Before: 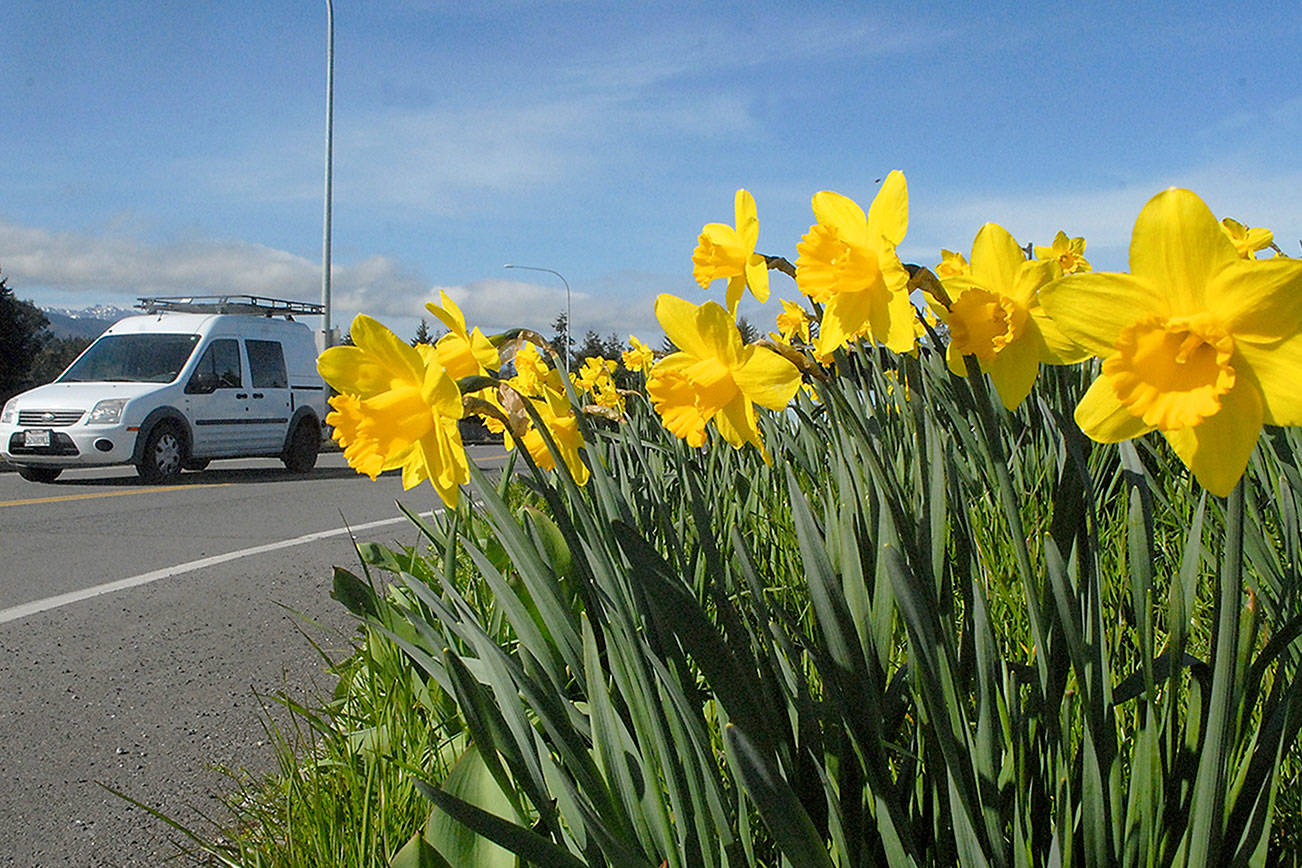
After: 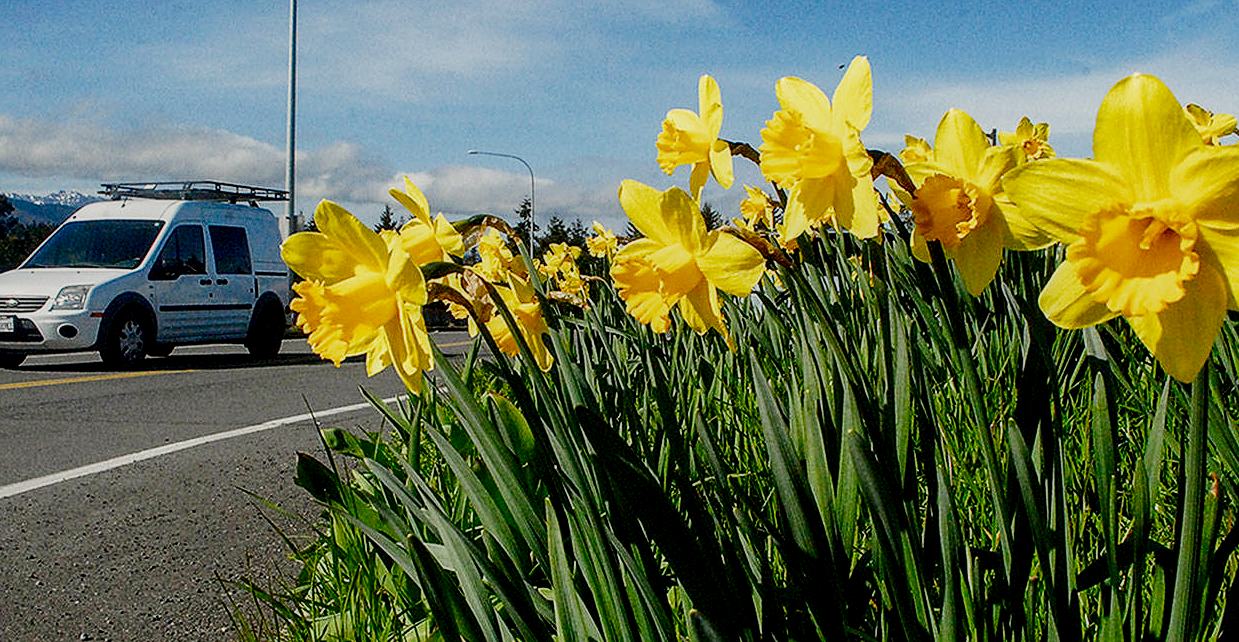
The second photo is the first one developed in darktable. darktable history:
sharpen: amount 0.215
exposure: black level correction 0.001, exposure 0.193 EV, compensate highlight preservation false
color correction: highlights b* 3.01
crop and rotate: left 2.796%, top 13.322%, right 1.98%, bottom 12.634%
contrast brightness saturation: contrast 0.103, brightness -0.264, saturation 0.137
filmic rgb: middle gray luminance 12.82%, black relative exposure -10.11 EV, white relative exposure 3.47 EV, target black luminance 0%, hardness 5.7, latitude 44.95%, contrast 1.233, highlights saturation mix 5.58%, shadows ↔ highlights balance 27.59%, preserve chrominance no, color science v5 (2021), contrast in shadows safe, contrast in highlights safe
local contrast: detail 130%
